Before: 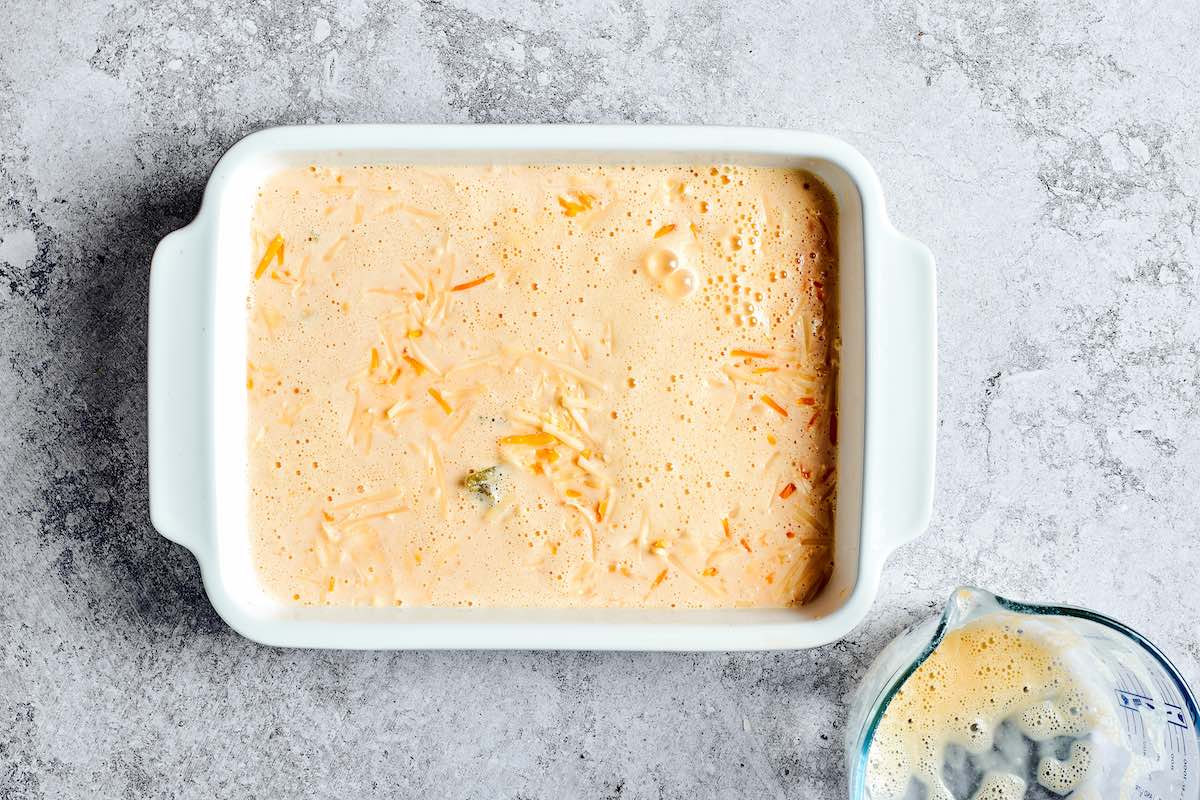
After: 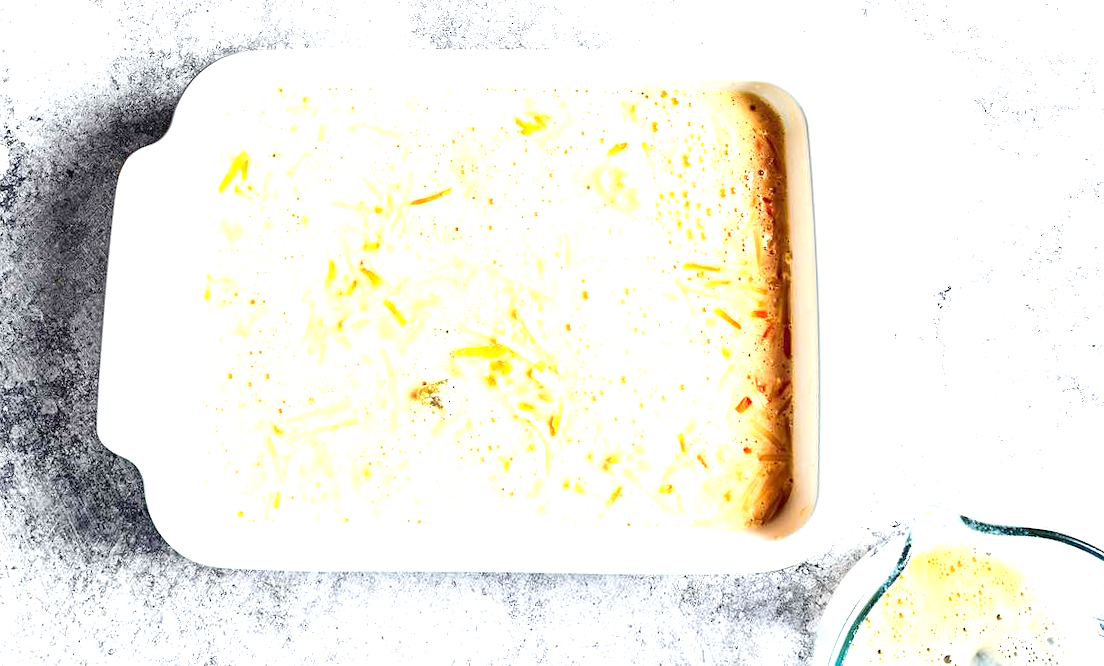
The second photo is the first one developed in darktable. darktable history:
rotate and perspective: rotation 0.215°, lens shift (vertical) -0.139, crop left 0.069, crop right 0.939, crop top 0.002, crop bottom 0.996
crop: top 7.625%, bottom 8.027%
exposure: exposure 1.25 EV, compensate exposure bias true, compensate highlight preservation false
